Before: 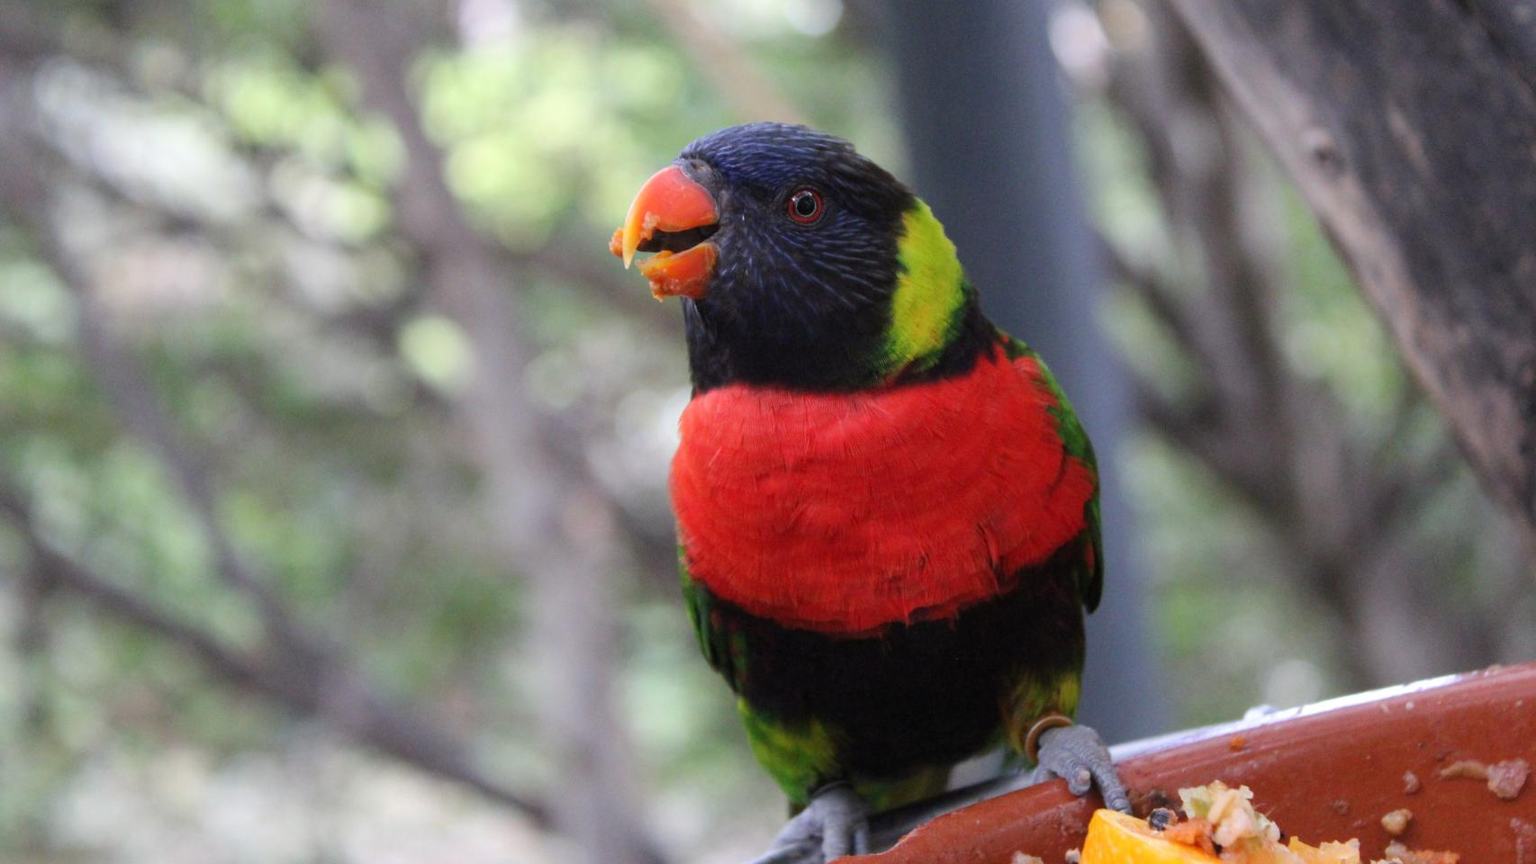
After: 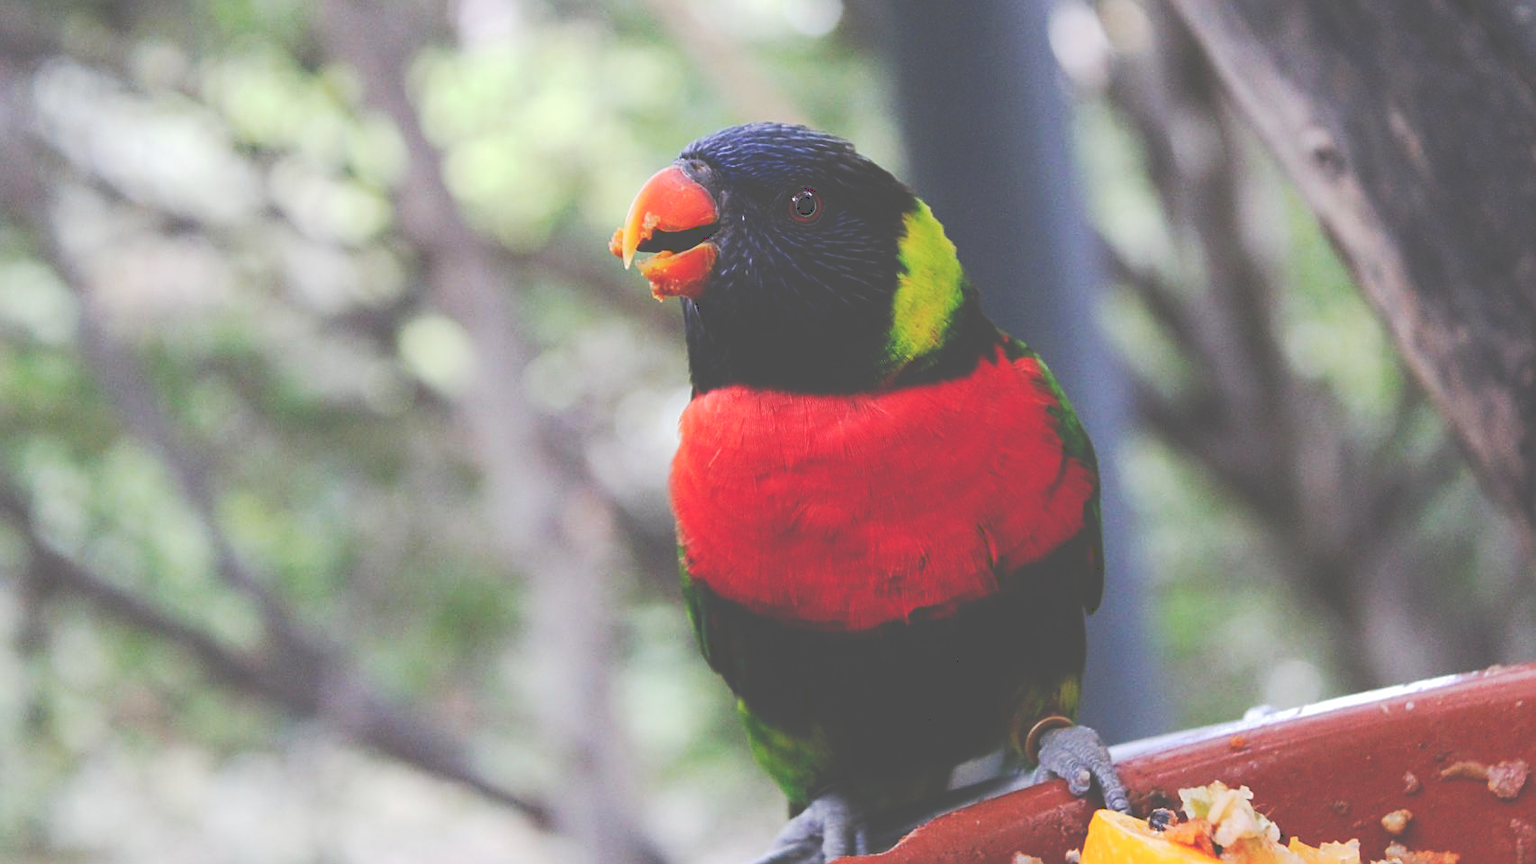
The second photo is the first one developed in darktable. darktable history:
sharpen: on, module defaults
tone curve: curves: ch0 [(0, 0) (0.003, 0.319) (0.011, 0.319) (0.025, 0.319) (0.044, 0.323) (0.069, 0.324) (0.1, 0.328) (0.136, 0.329) (0.177, 0.337) (0.224, 0.351) (0.277, 0.373) (0.335, 0.413) (0.399, 0.458) (0.468, 0.533) (0.543, 0.617) (0.623, 0.71) (0.709, 0.783) (0.801, 0.849) (0.898, 0.911) (1, 1)], preserve colors none
